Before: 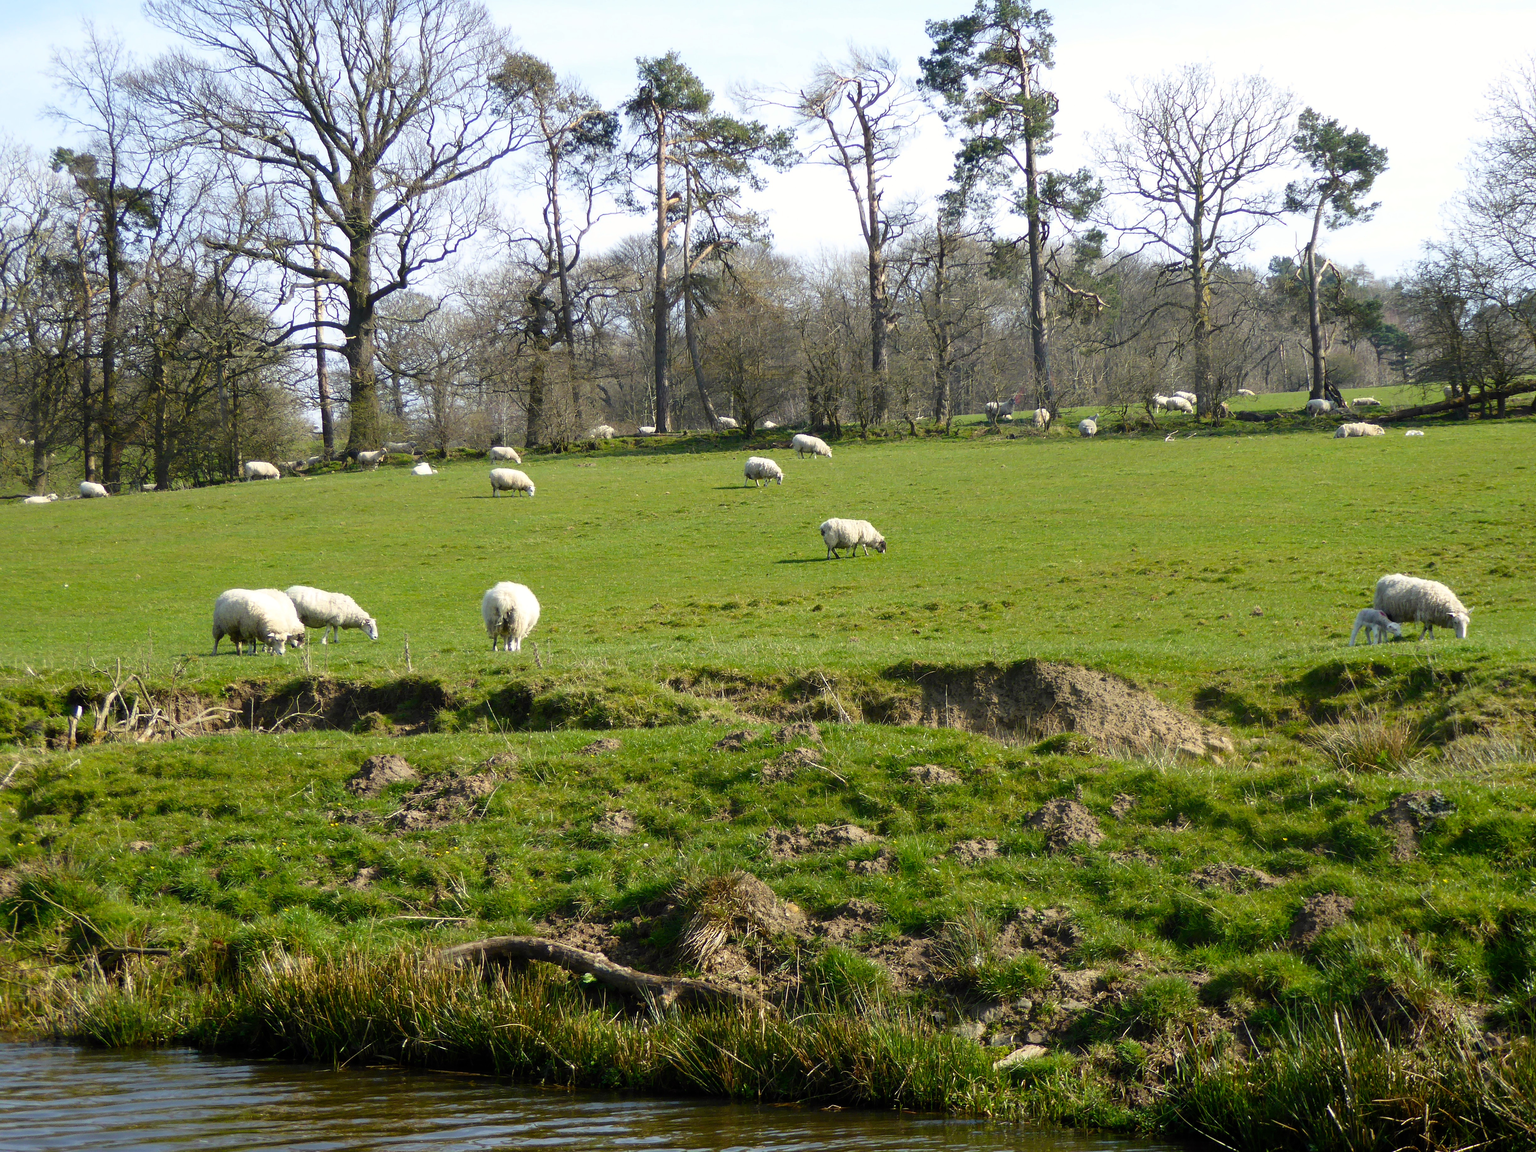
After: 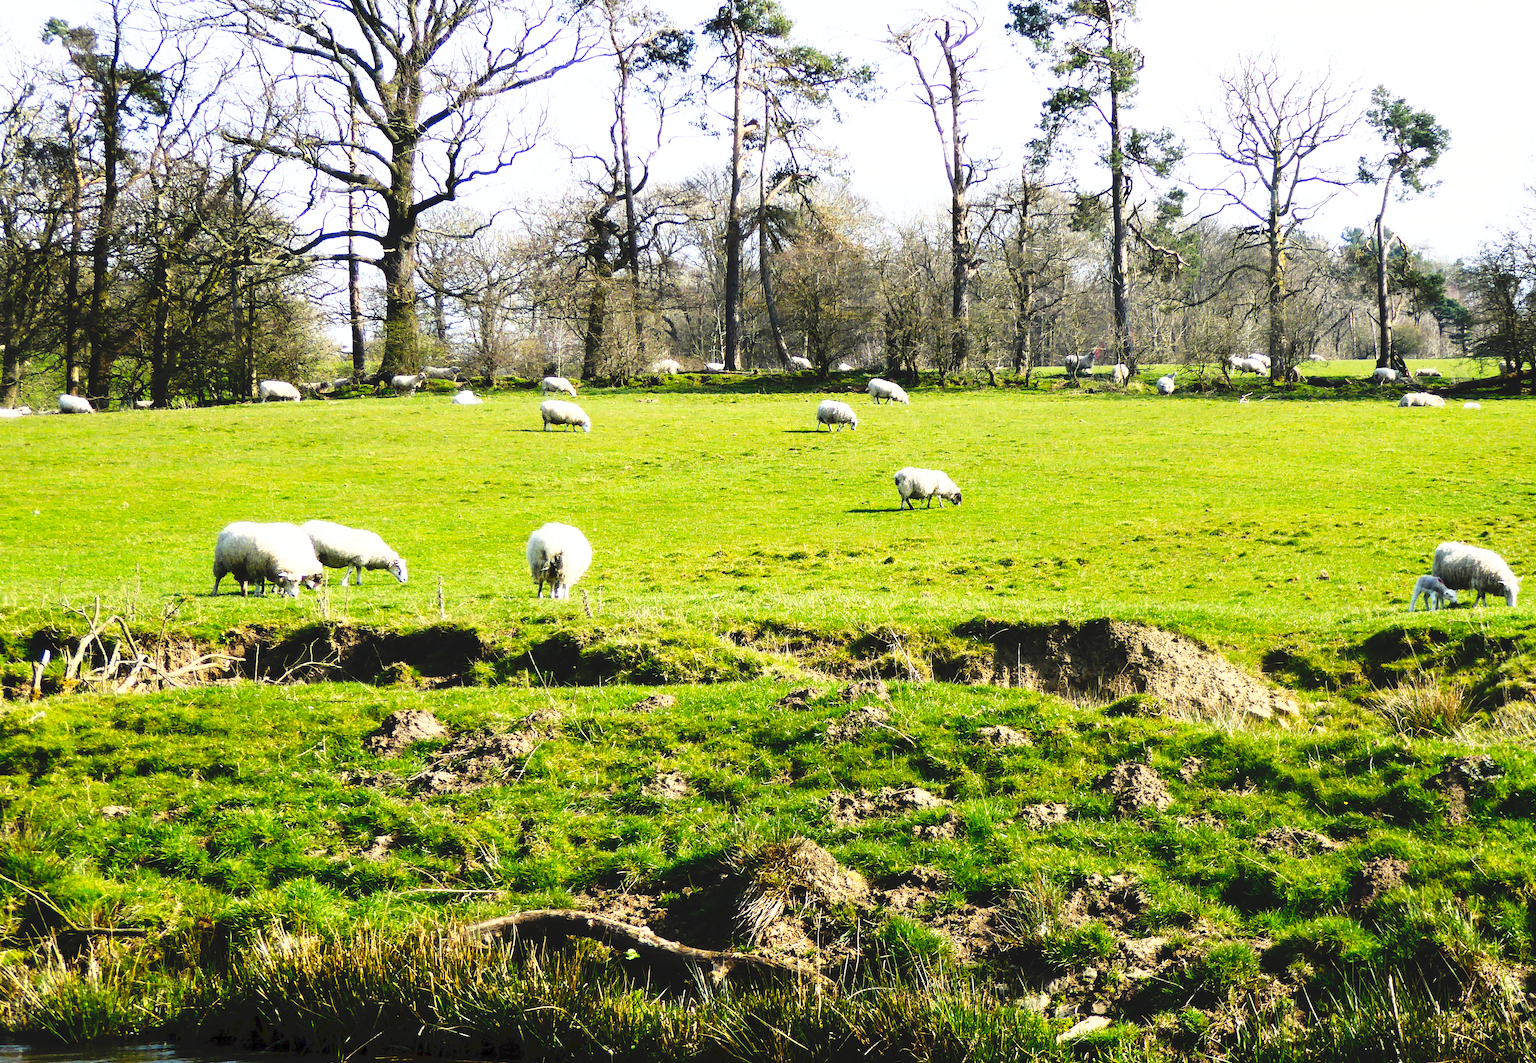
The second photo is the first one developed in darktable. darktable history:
tone equalizer: -8 EV -0.55 EV
base curve: curves: ch0 [(0, 0) (0.005, 0.002) (0.193, 0.295) (0.399, 0.664) (0.75, 0.928) (1, 1)]
rotate and perspective: rotation -0.013°, lens shift (vertical) -0.027, lens shift (horizontal) 0.178, crop left 0.016, crop right 0.989, crop top 0.082, crop bottom 0.918
tone curve: curves: ch0 [(0, 0) (0.003, 0.082) (0.011, 0.082) (0.025, 0.088) (0.044, 0.088) (0.069, 0.093) (0.1, 0.101) (0.136, 0.109) (0.177, 0.129) (0.224, 0.155) (0.277, 0.214) (0.335, 0.289) (0.399, 0.378) (0.468, 0.476) (0.543, 0.589) (0.623, 0.713) (0.709, 0.826) (0.801, 0.908) (0.898, 0.98) (1, 1)], preserve colors none
crop and rotate: angle -1.69°
